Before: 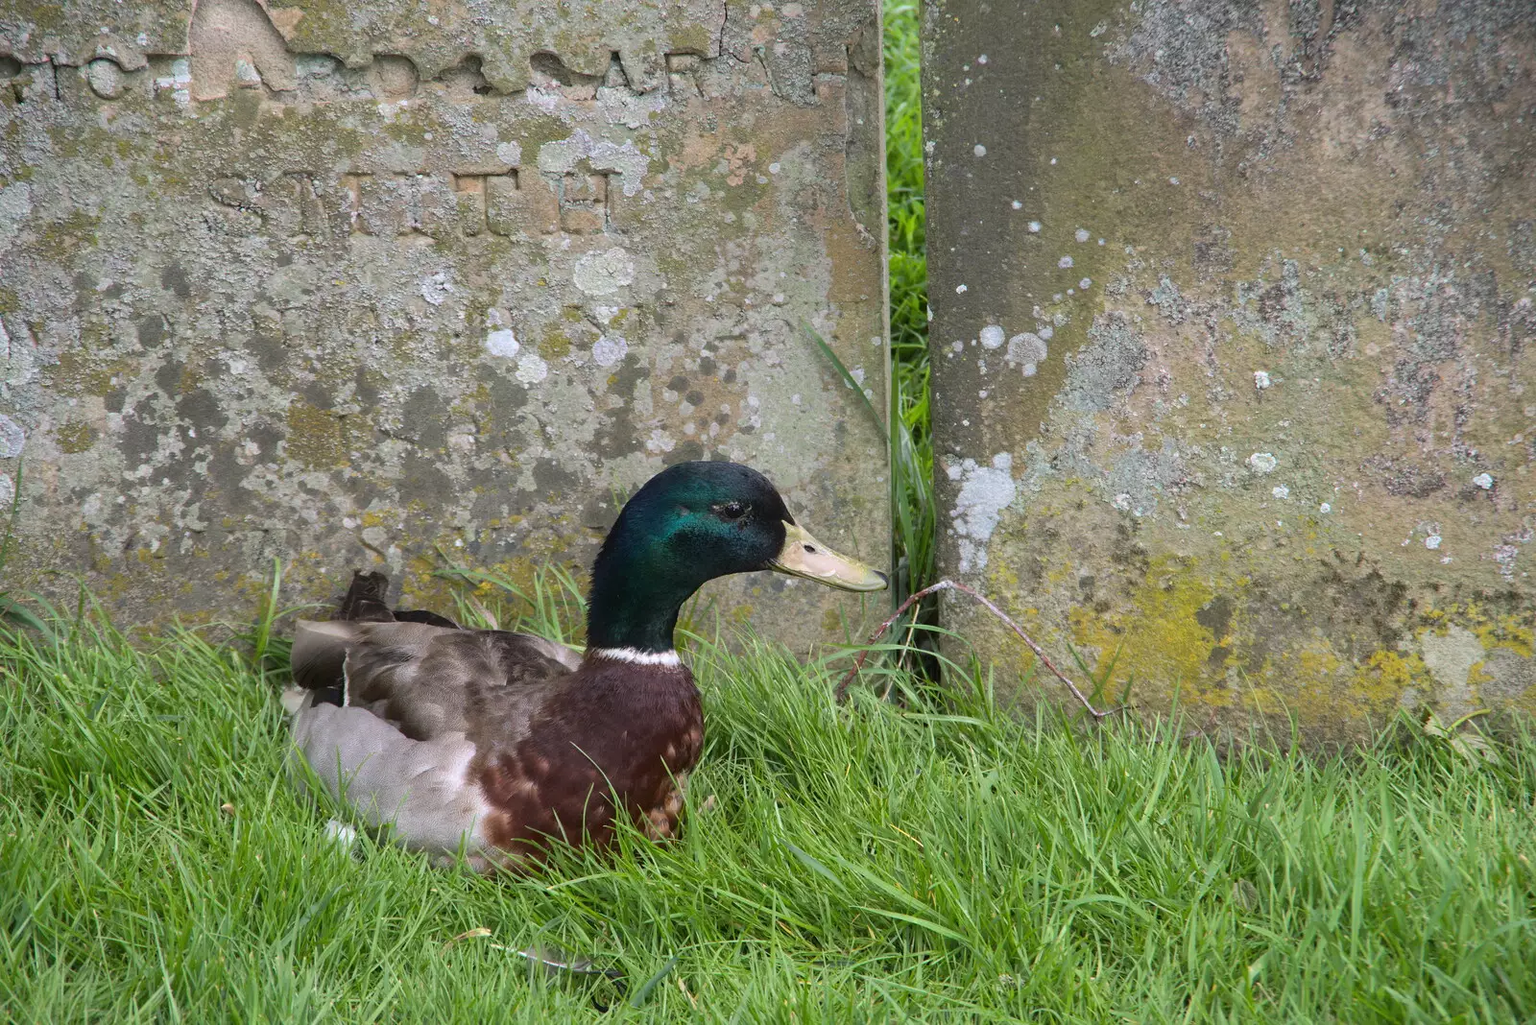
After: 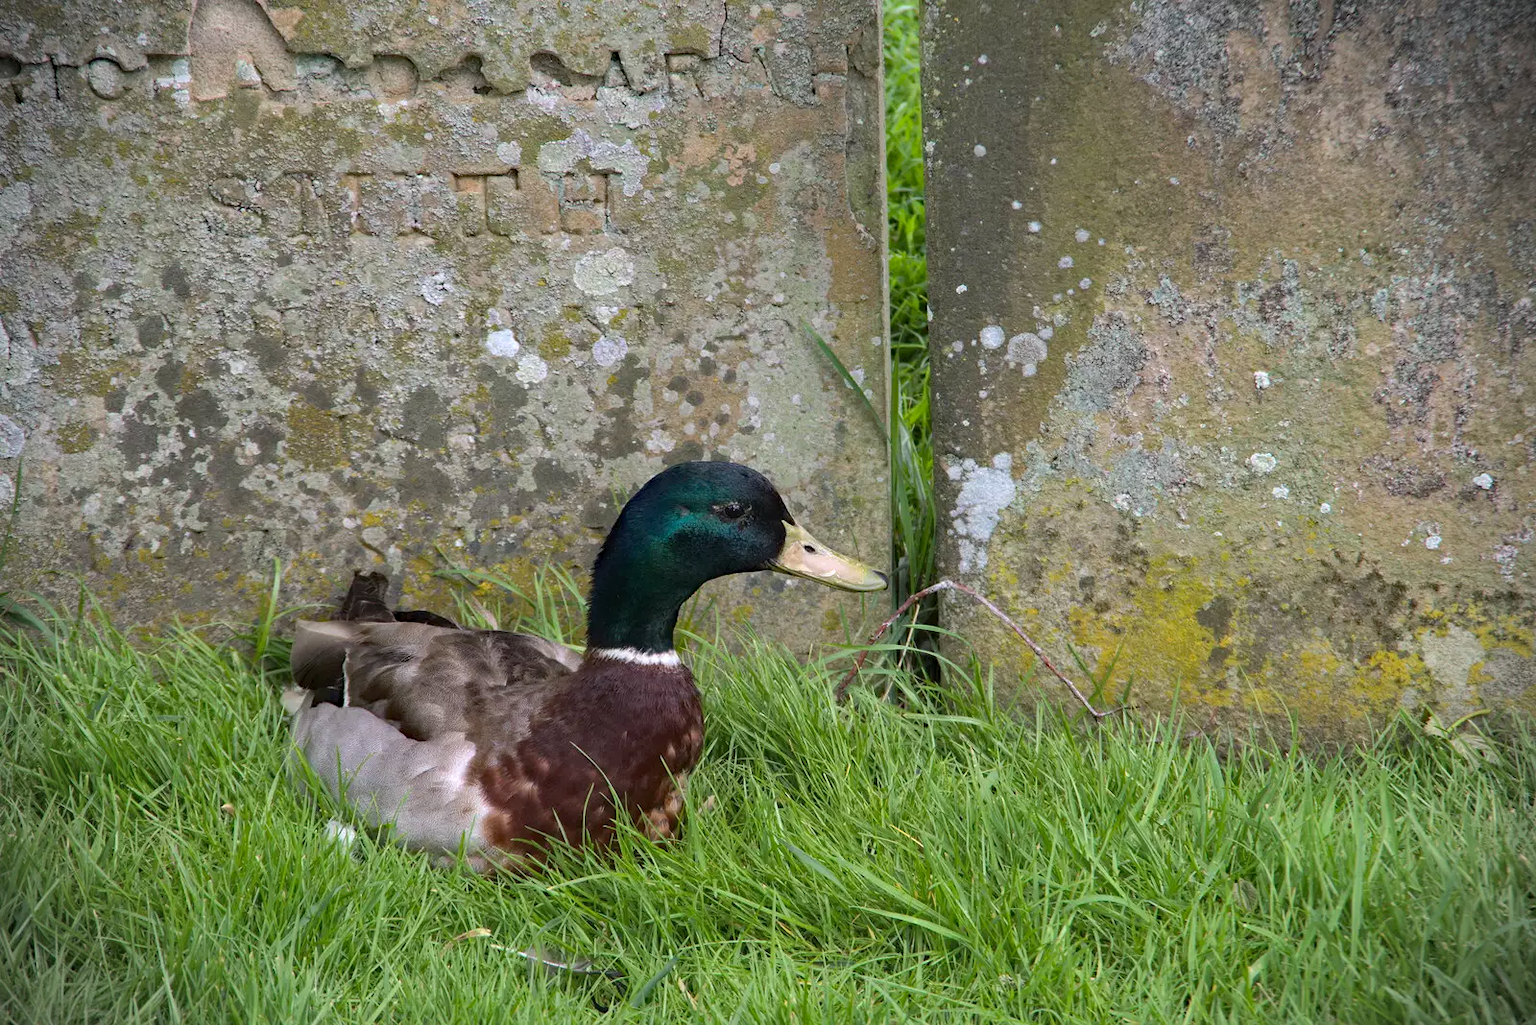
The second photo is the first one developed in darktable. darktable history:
haze removal: strength 0.288, distance 0.25, compatibility mode true, adaptive false
vignetting: dithering 8-bit output
